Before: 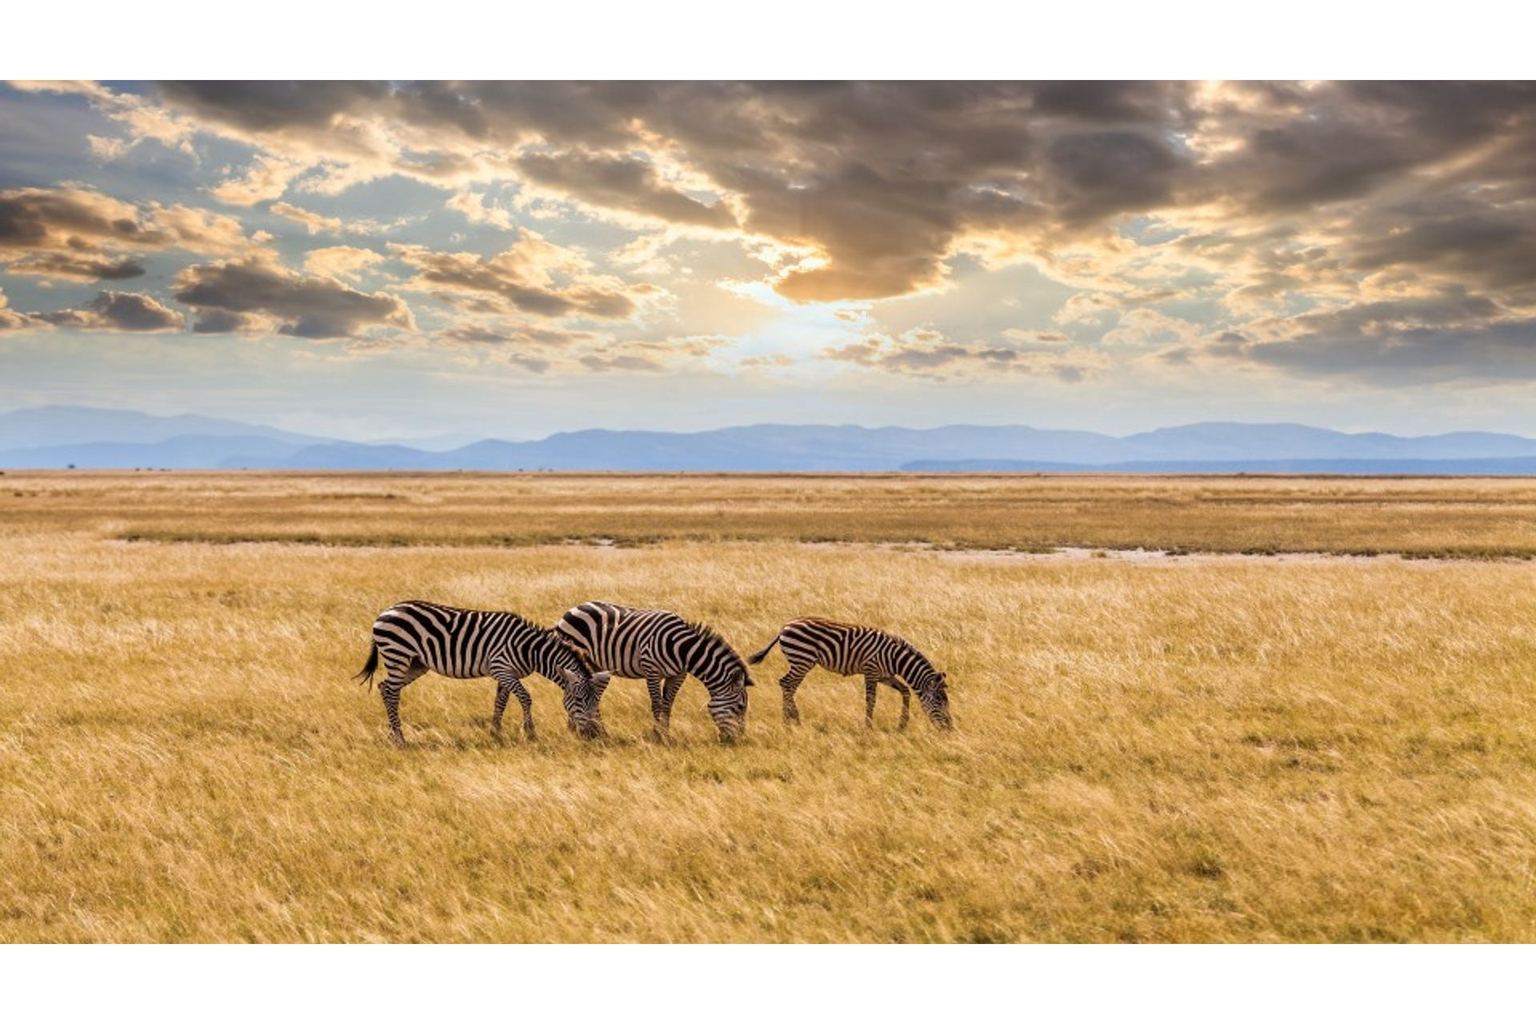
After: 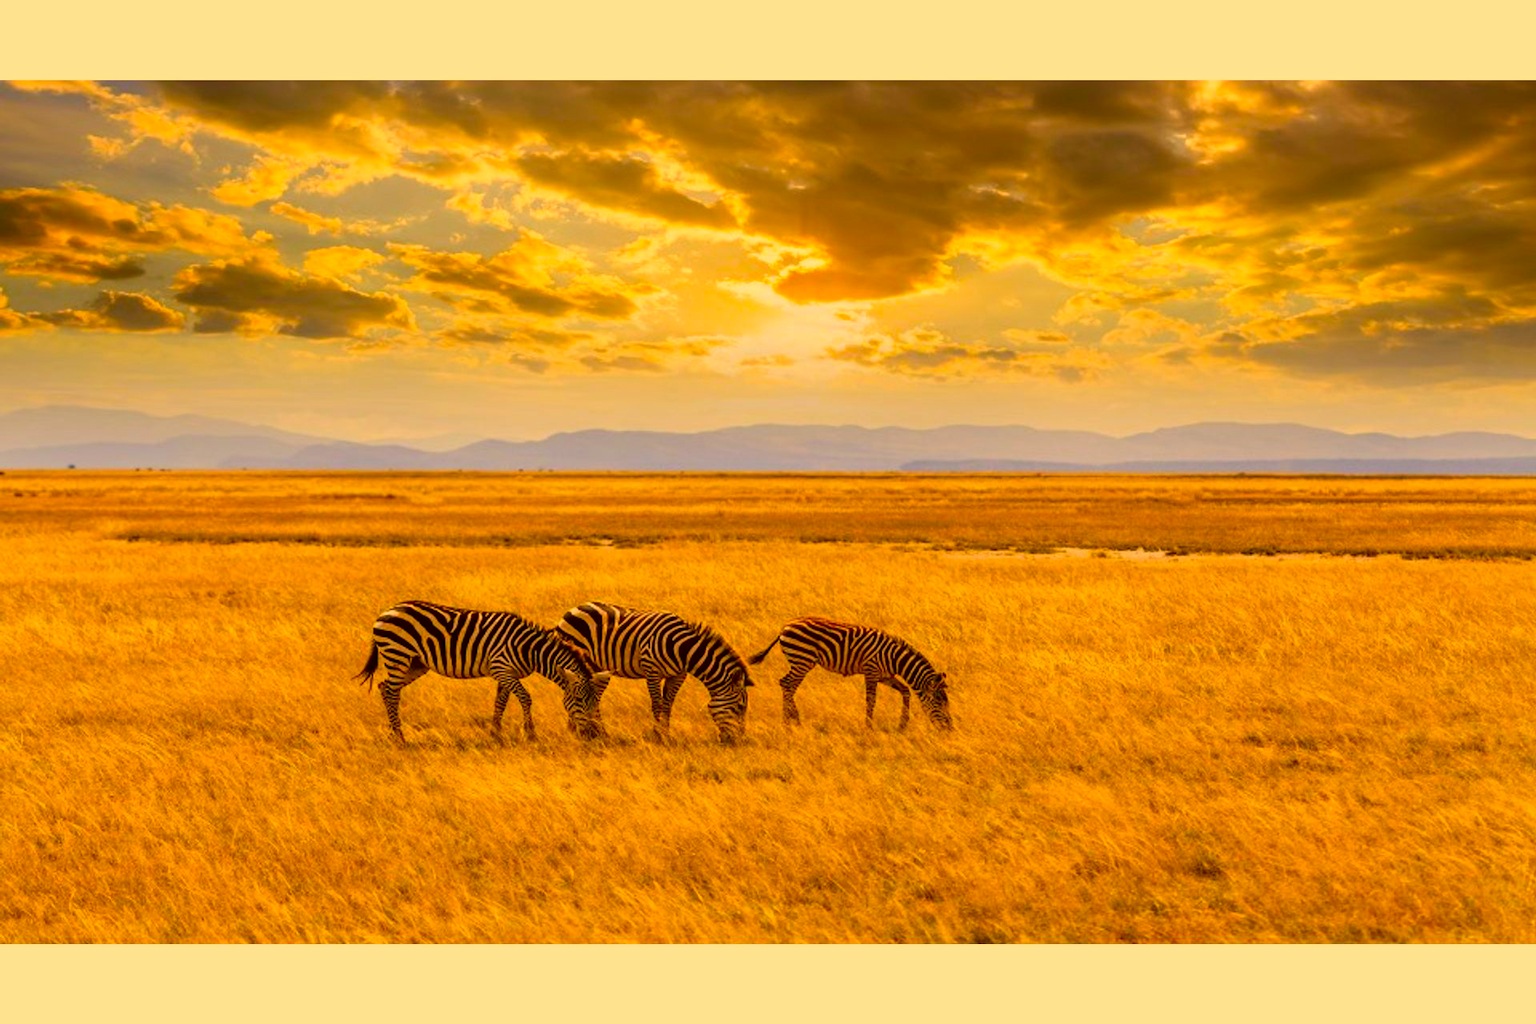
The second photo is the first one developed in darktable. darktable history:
color correction: highlights a* 10.44, highlights b* 30.04, shadows a* 2.73, shadows b* 17.51, saturation 1.72
exposure: black level correction 0.001, exposure -0.2 EV, compensate highlight preservation false
